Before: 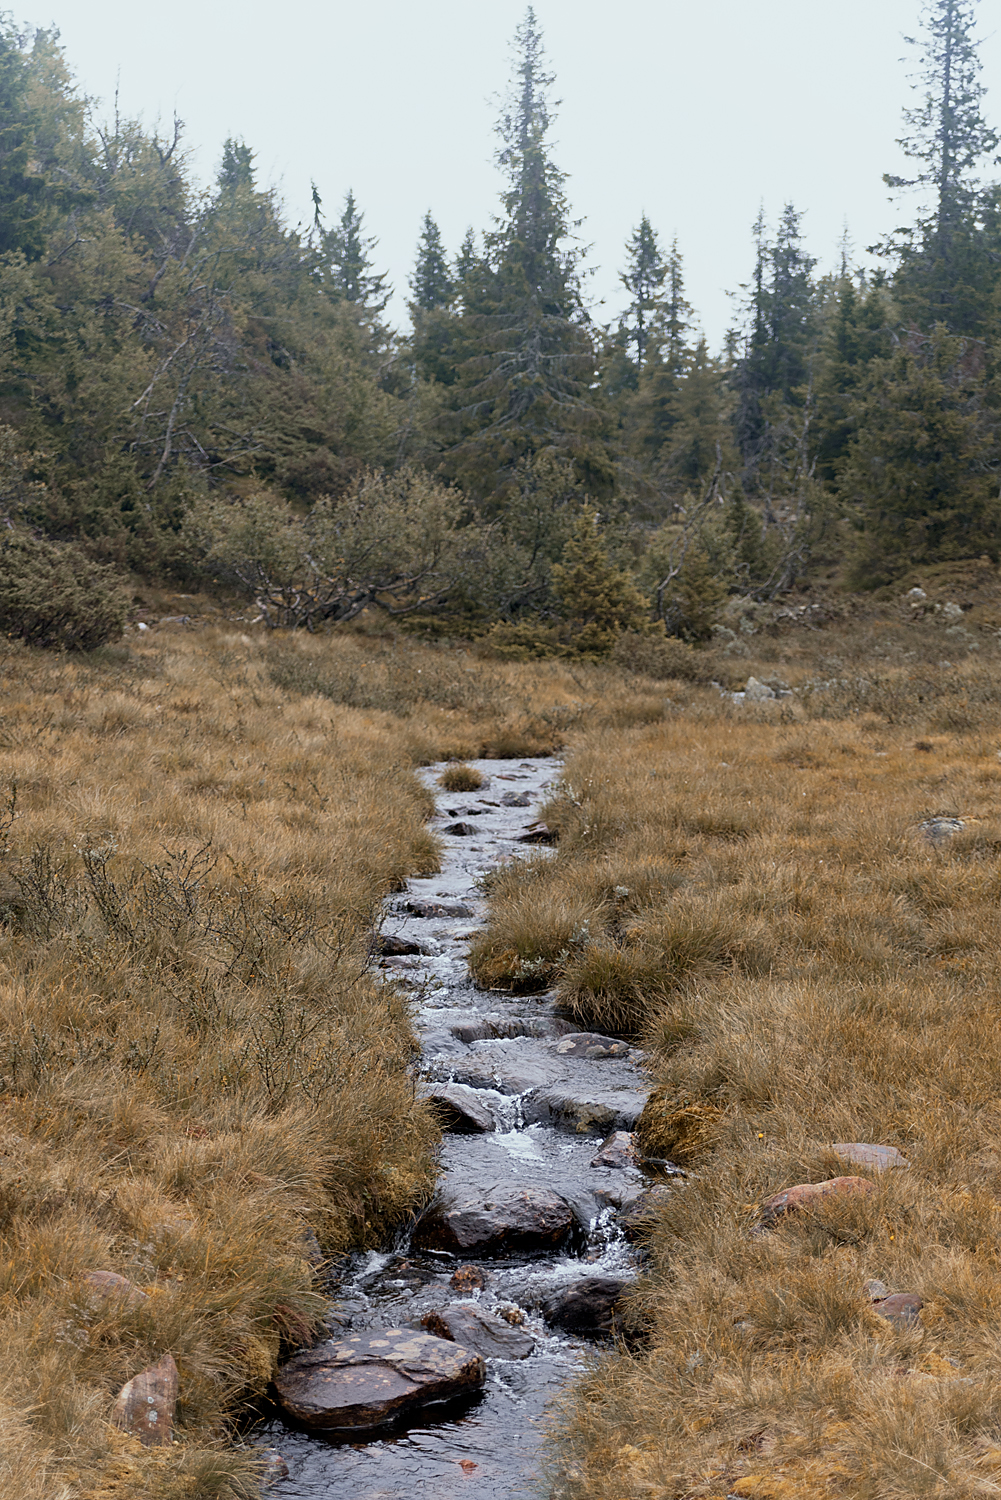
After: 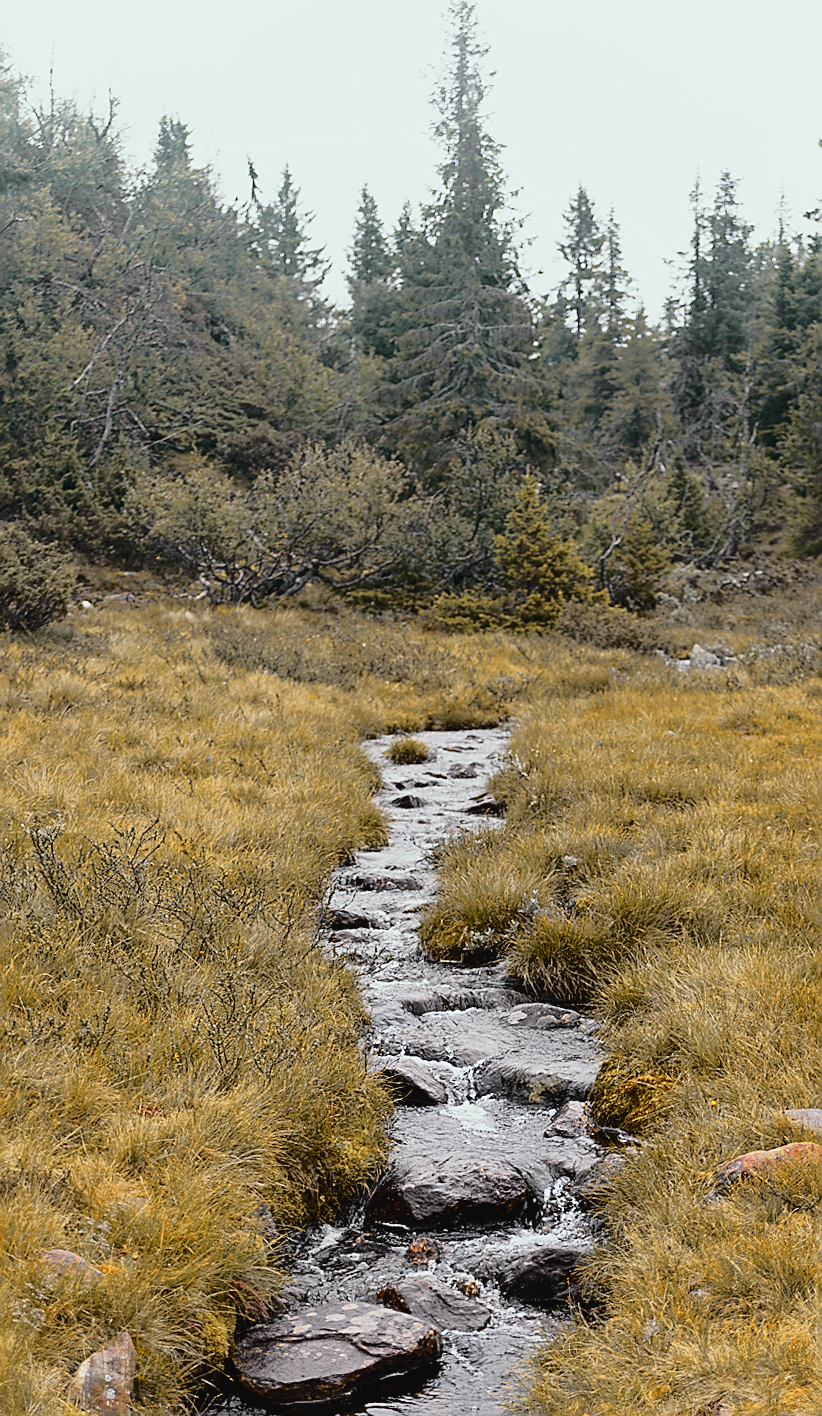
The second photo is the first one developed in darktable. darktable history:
crop and rotate: angle 1°, left 4.281%, top 0.642%, right 11.383%, bottom 2.486%
sharpen: on, module defaults
tone curve: curves: ch0 [(0, 0.029) (0.168, 0.142) (0.359, 0.44) (0.469, 0.544) (0.634, 0.722) (0.858, 0.903) (1, 0.968)]; ch1 [(0, 0) (0.437, 0.453) (0.472, 0.47) (0.502, 0.502) (0.54, 0.534) (0.57, 0.592) (0.618, 0.66) (0.699, 0.749) (0.859, 0.919) (1, 1)]; ch2 [(0, 0) (0.33, 0.301) (0.421, 0.443) (0.476, 0.498) (0.505, 0.503) (0.547, 0.557) (0.586, 0.634) (0.608, 0.676) (1, 1)], color space Lab, independent channels, preserve colors none
